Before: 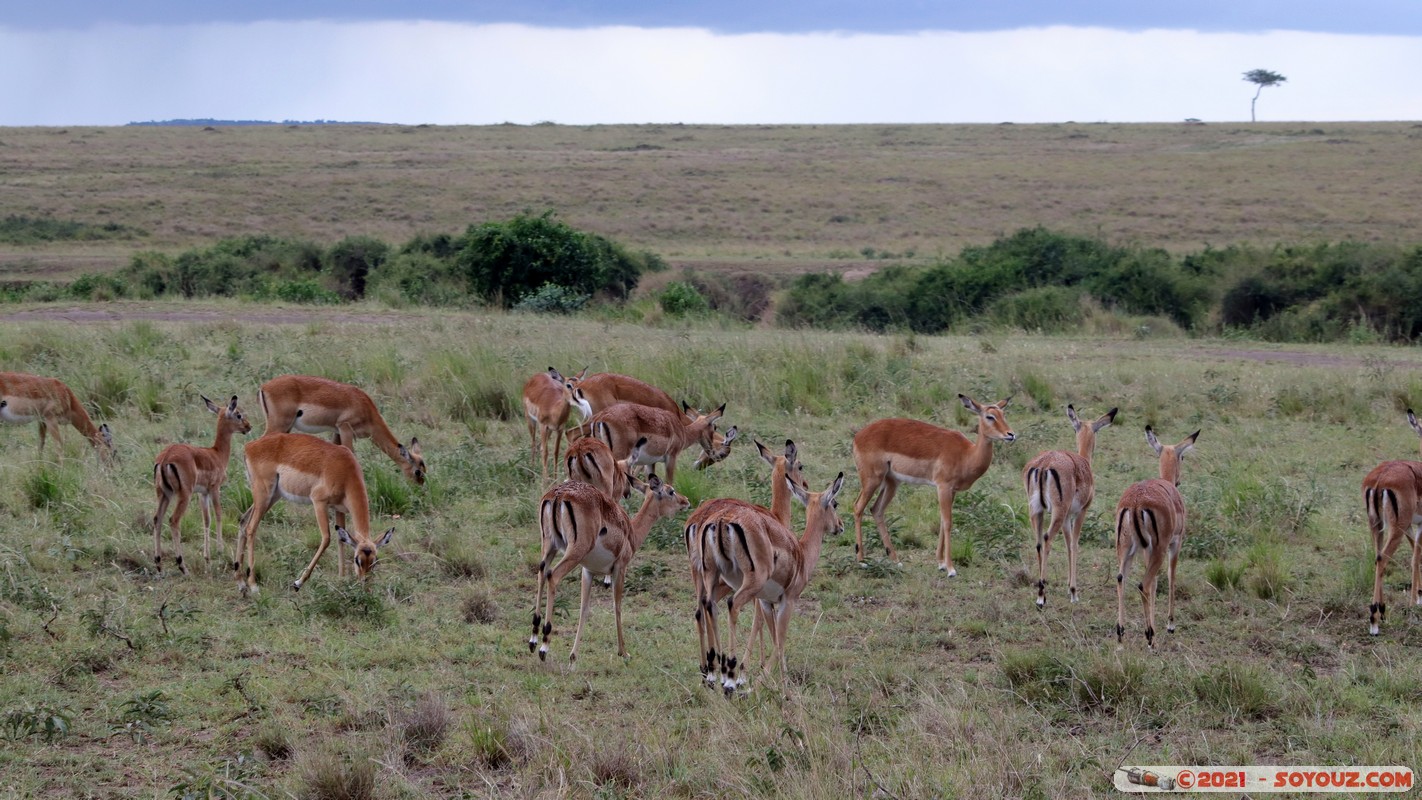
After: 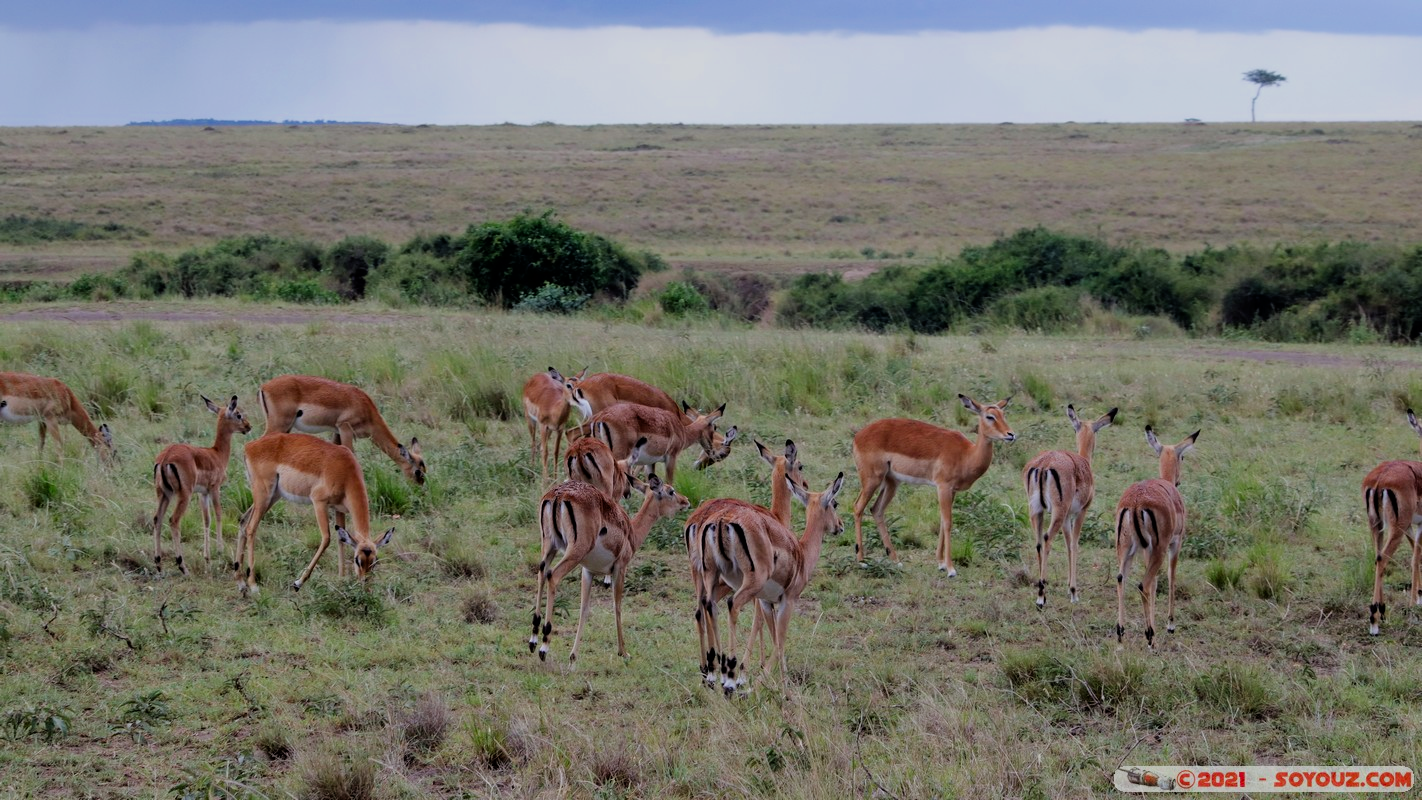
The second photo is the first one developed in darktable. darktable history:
filmic rgb: hardness 4.17
white balance: red 0.986, blue 1.01
color zones: curves: ch0 [(0, 0.613) (0.01, 0.613) (0.245, 0.448) (0.498, 0.529) (0.642, 0.665) (0.879, 0.777) (0.99, 0.613)]; ch1 [(0, 0) (0.143, 0) (0.286, 0) (0.429, 0) (0.571, 0) (0.714, 0) (0.857, 0)], mix -121.96%
